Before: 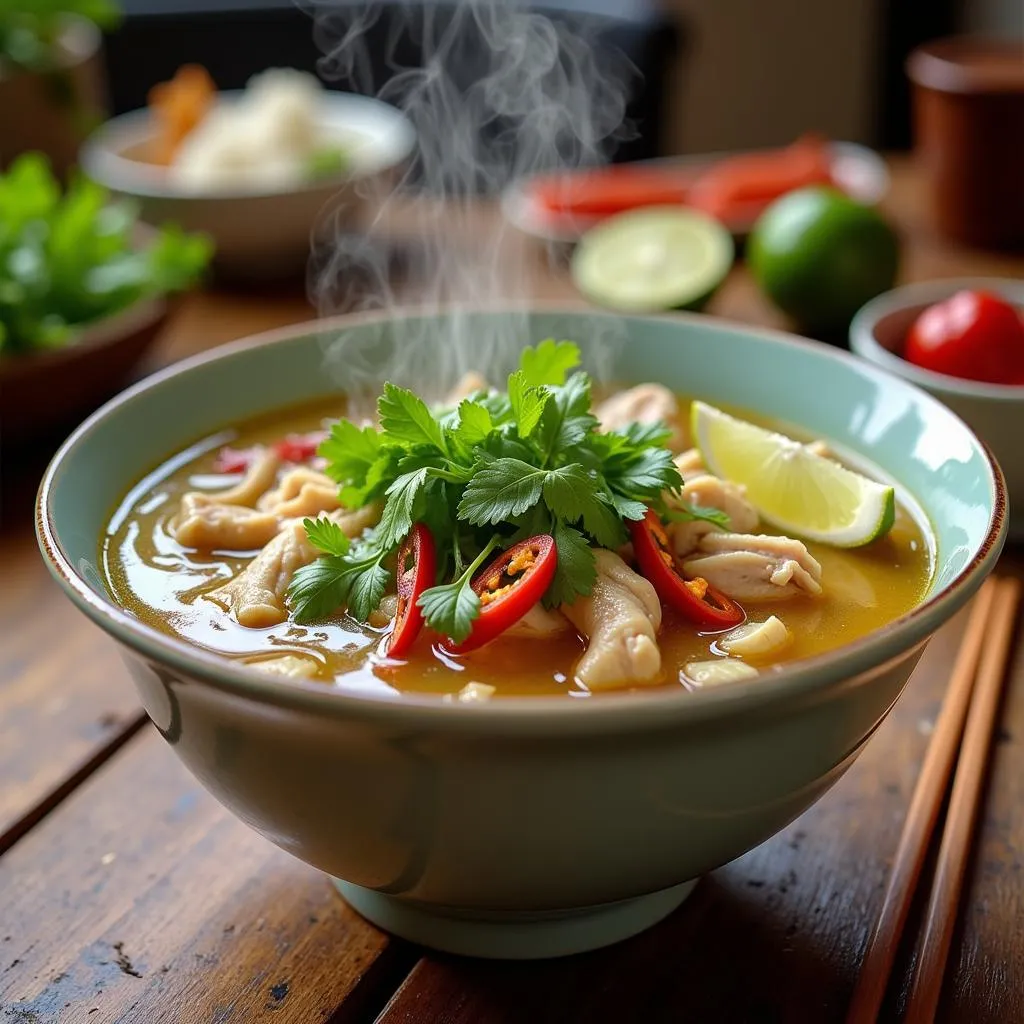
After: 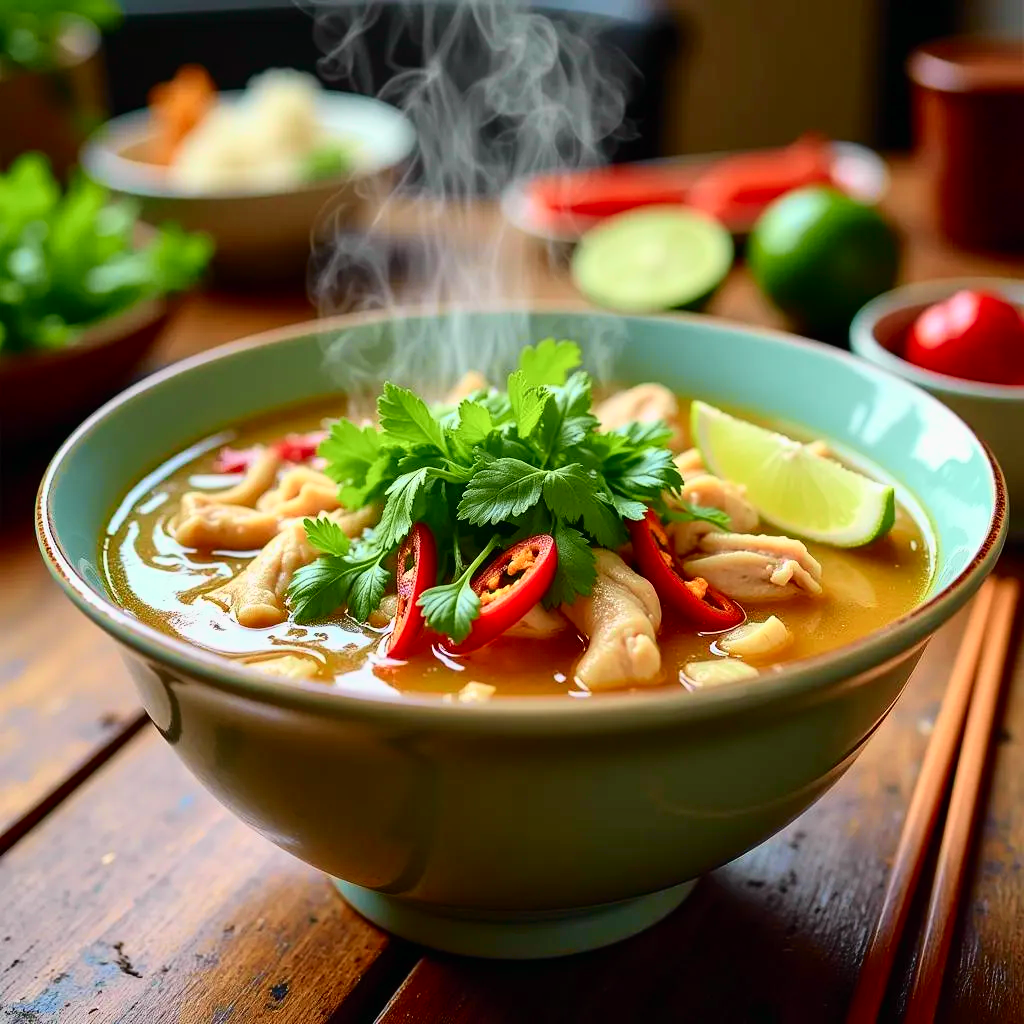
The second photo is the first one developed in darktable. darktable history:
shadows and highlights: shadows 29.61, highlights -30.47, low approximation 0.01, soften with gaussian
color correction: highlights a* -0.137, highlights b* 0.137
tone curve: curves: ch0 [(0, 0.003) (0.044, 0.032) (0.12, 0.089) (0.19, 0.164) (0.269, 0.269) (0.473, 0.533) (0.595, 0.695) (0.718, 0.823) (0.855, 0.931) (1, 0.982)]; ch1 [(0, 0) (0.243, 0.245) (0.427, 0.387) (0.493, 0.481) (0.501, 0.5) (0.521, 0.528) (0.554, 0.586) (0.607, 0.655) (0.671, 0.735) (0.796, 0.85) (1, 1)]; ch2 [(0, 0) (0.249, 0.216) (0.357, 0.317) (0.448, 0.432) (0.478, 0.492) (0.498, 0.499) (0.517, 0.519) (0.537, 0.57) (0.569, 0.623) (0.61, 0.663) (0.706, 0.75) (0.808, 0.809) (0.991, 0.968)], color space Lab, independent channels, preserve colors none
